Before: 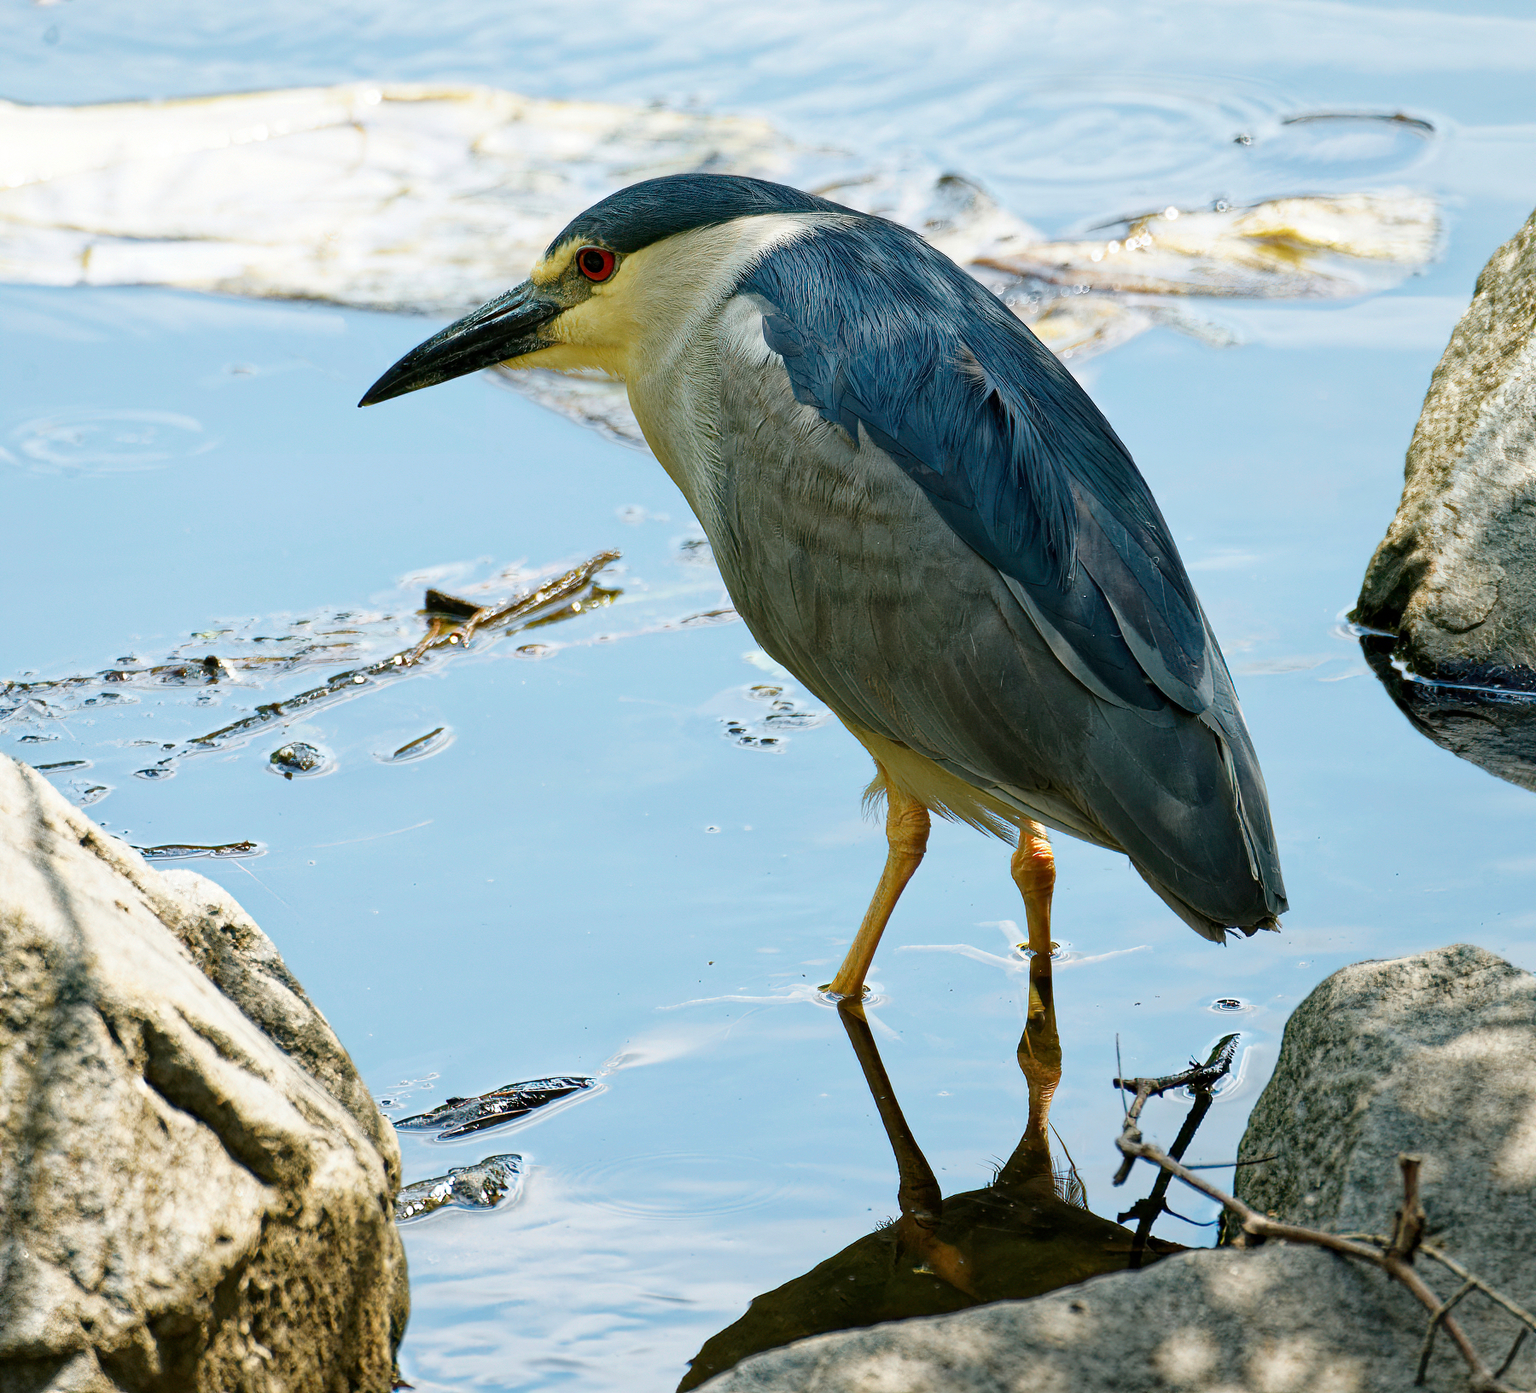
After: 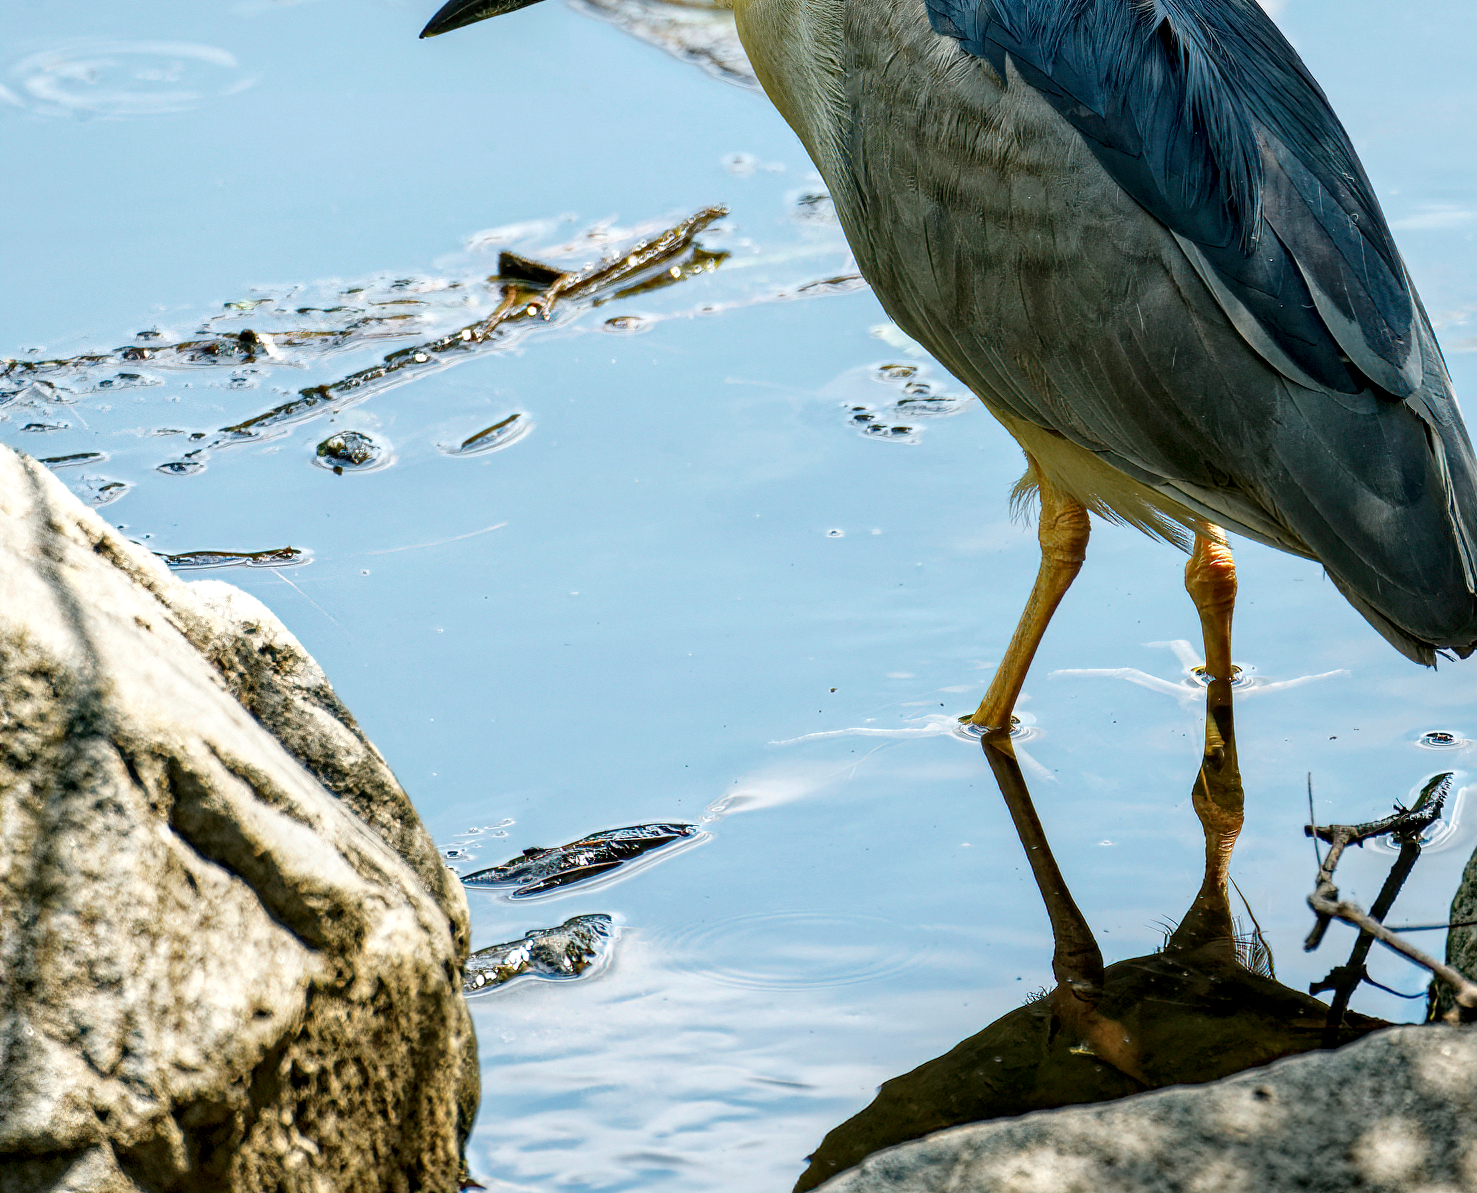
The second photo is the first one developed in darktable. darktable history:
crop: top 26.908%, right 17.942%
local contrast: highlights 58%, detail 145%
